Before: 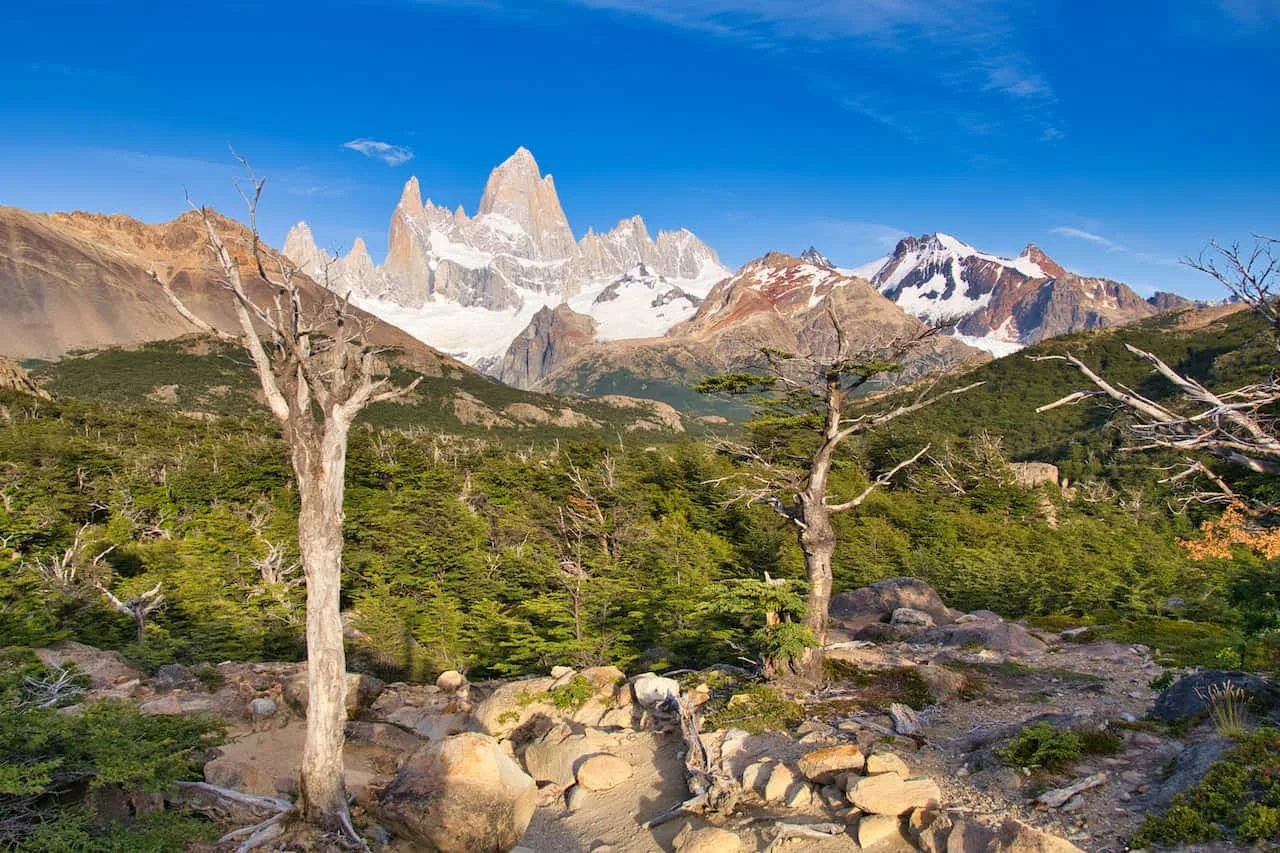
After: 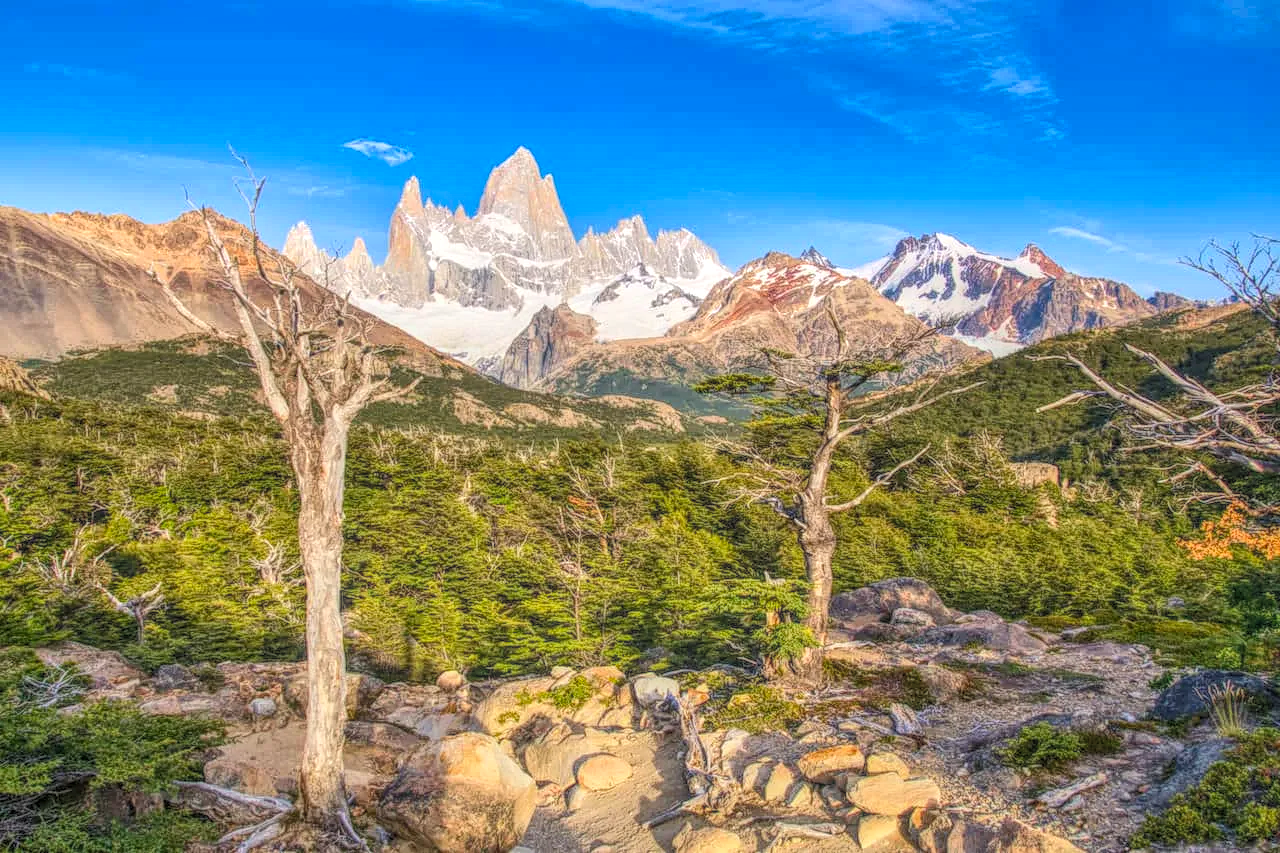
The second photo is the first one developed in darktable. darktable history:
shadows and highlights: shadows 29.49, highlights -30.41, low approximation 0.01, soften with gaussian
contrast brightness saturation: contrast 0.197, brightness 0.16, saturation 0.226
local contrast: highlights 20%, shadows 25%, detail 200%, midtone range 0.2
